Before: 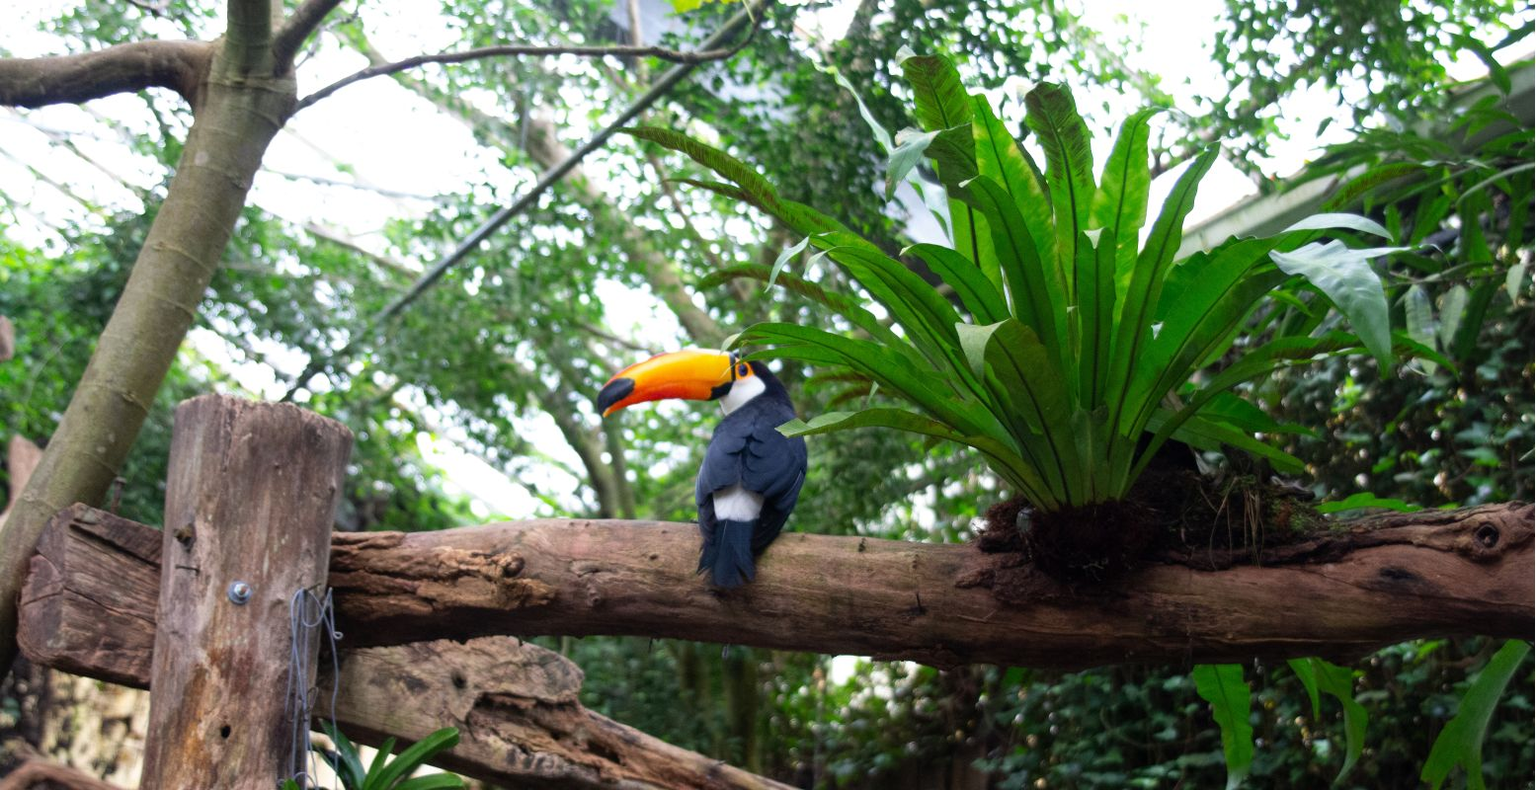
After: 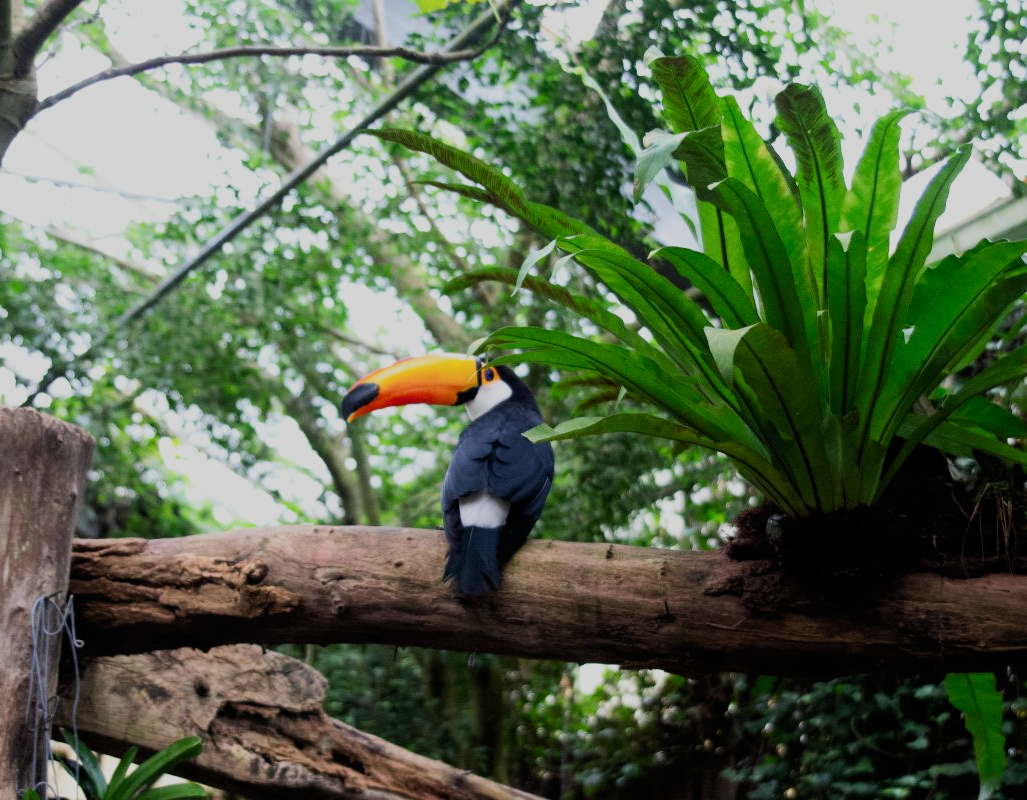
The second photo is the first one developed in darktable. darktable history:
tone equalizer: on, module defaults
tone curve: curves: ch0 [(0, 0) (0.339, 0.306) (0.687, 0.706) (1, 1)], color space Lab, independent channels, preserve colors none
crop: left 16.917%, right 17.009%
filmic rgb: black relative exposure -7.3 EV, white relative exposure 5.07 EV, threshold 3.01 EV, hardness 3.2, enable highlight reconstruction true
